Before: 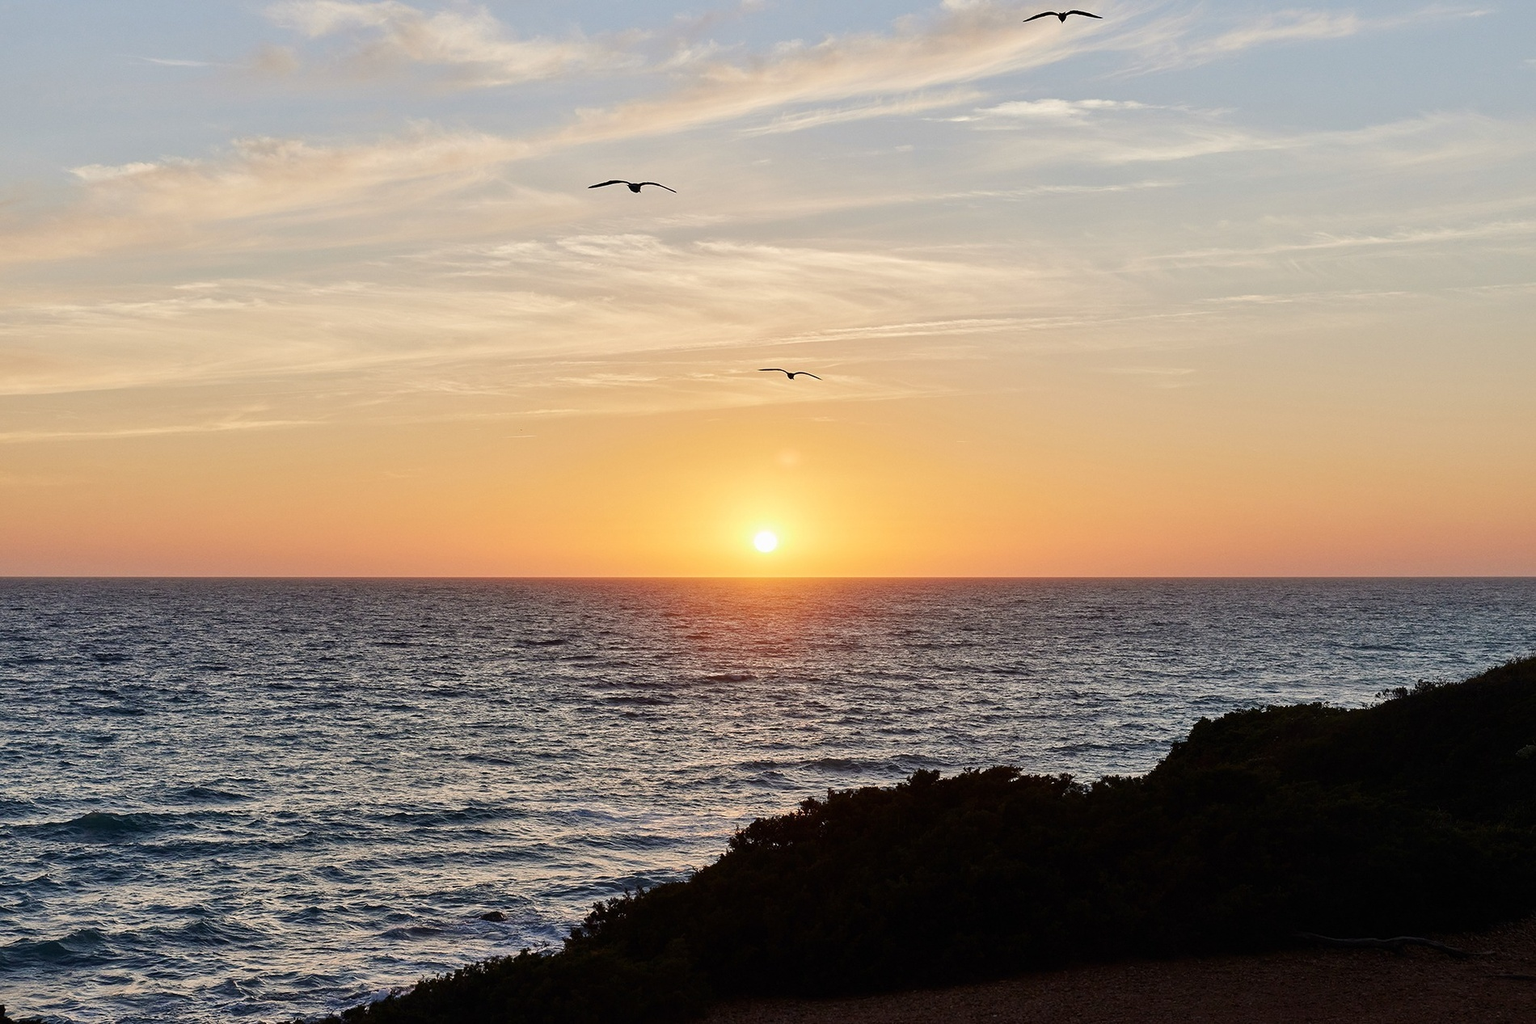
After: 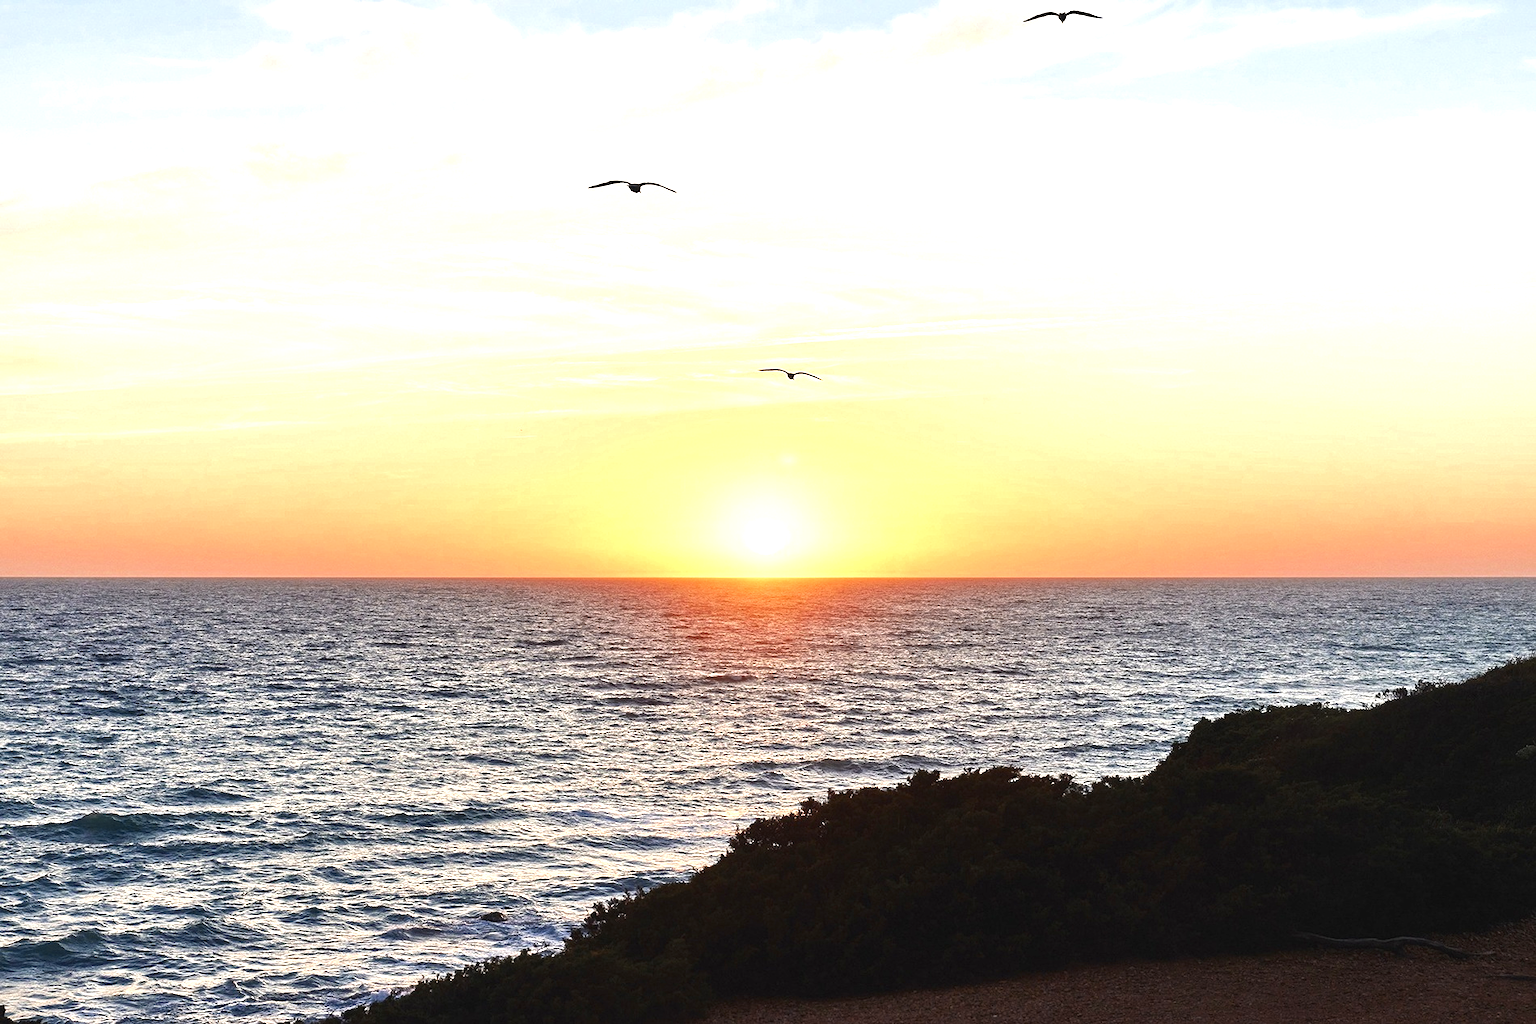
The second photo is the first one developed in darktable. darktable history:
contrast brightness saturation: contrast 0.036, saturation 0.163
color zones: curves: ch0 [(0, 0.5) (0.125, 0.4) (0.25, 0.5) (0.375, 0.4) (0.5, 0.4) (0.625, 0.35) (0.75, 0.35) (0.875, 0.5)]; ch1 [(0, 0.35) (0.125, 0.45) (0.25, 0.35) (0.375, 0.35) (0.5, 0.35) (0.625, 0.35) (0.75, 0.45) (0.875, 0.35)]; ch2 [(0, 0.6) (0.125, 0.5) (0.25, 0.5) (0.375, 0.6) (0.5, 0.6) (0.625, 0.5) (0.75, 0.5) (0.875, 0.5)]
exposure: black level correction -0.002, exposure 1.337 EV, compensate exposure bias true, compensate highlight preservation false
tone curve: color space Lab, independent channels, preserve colors none
